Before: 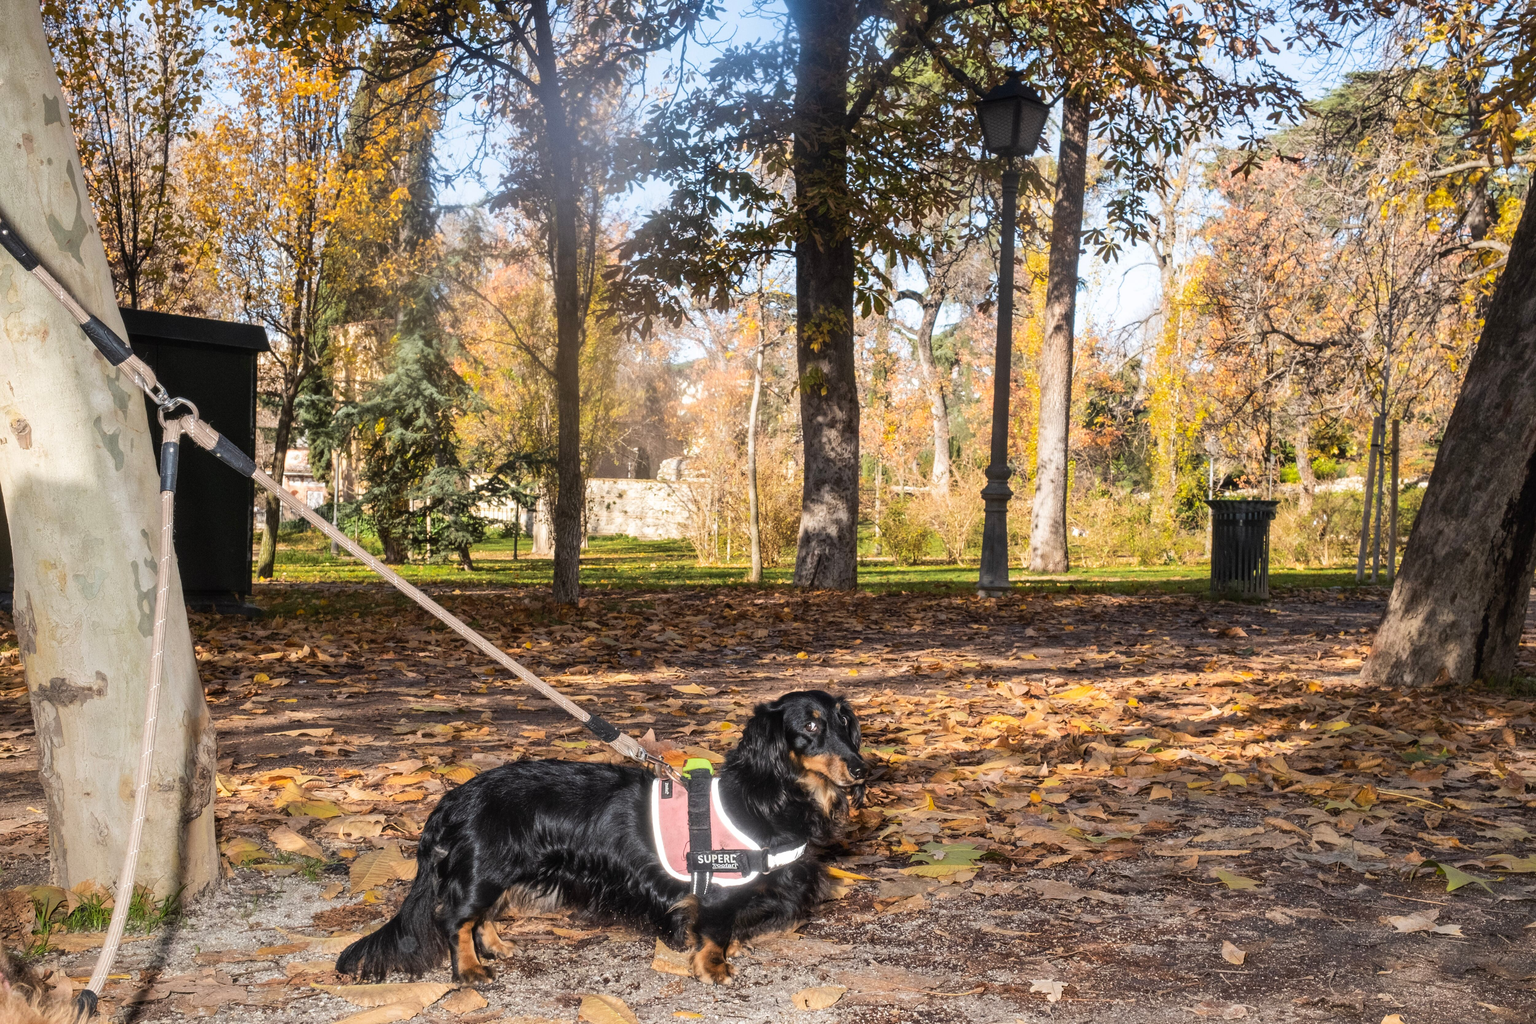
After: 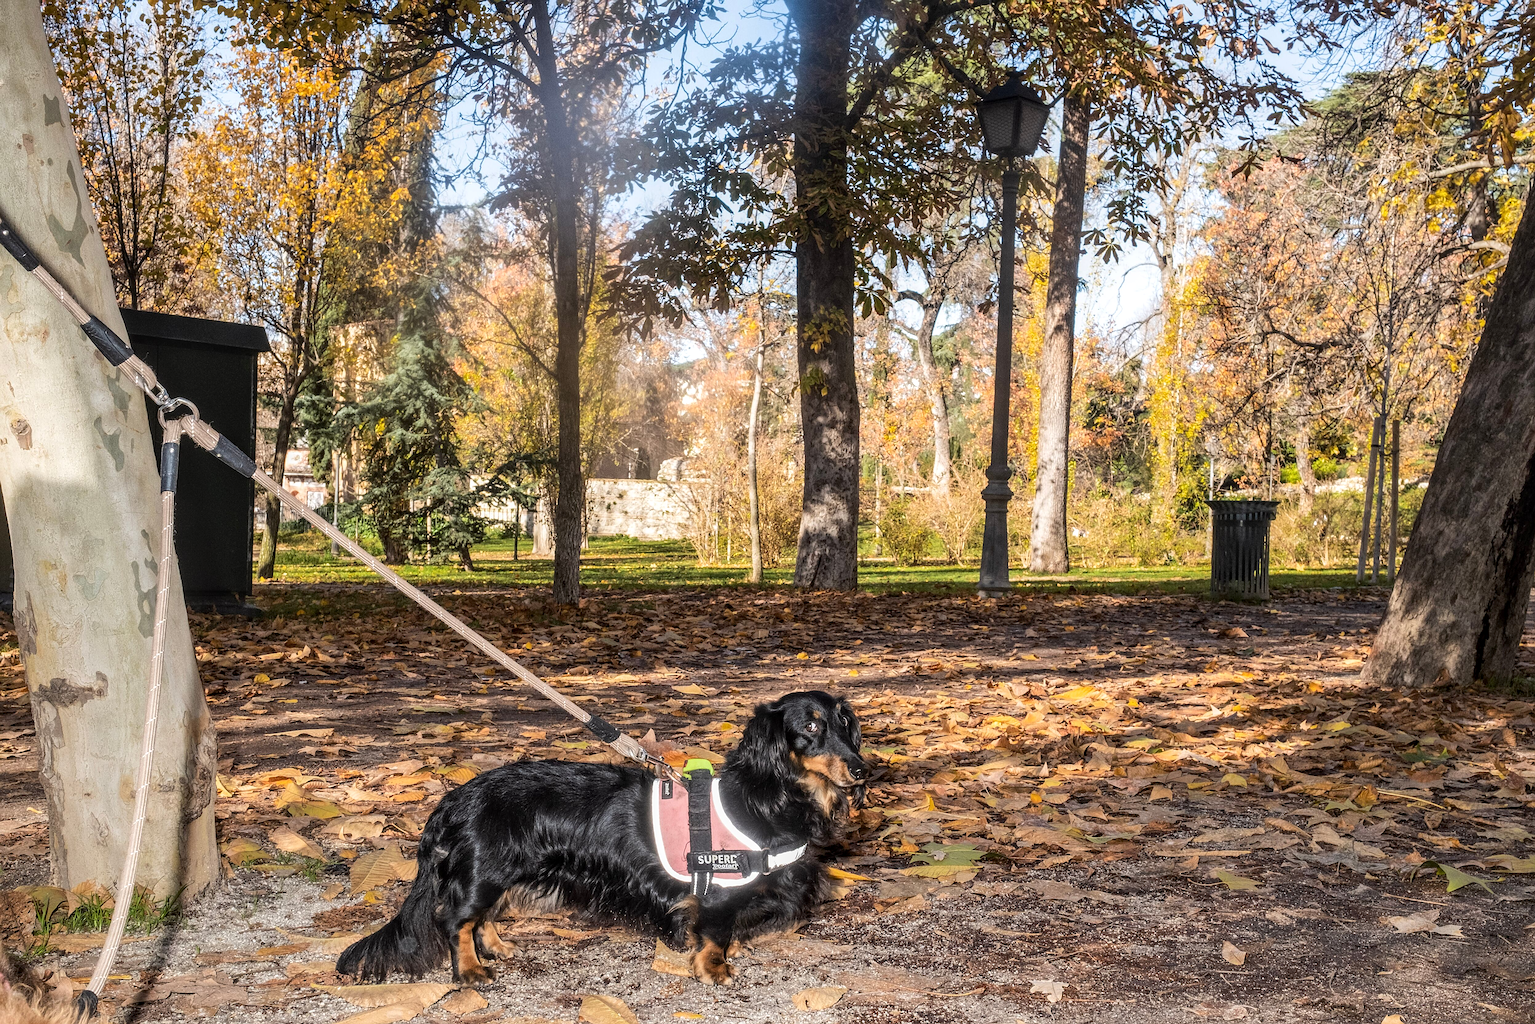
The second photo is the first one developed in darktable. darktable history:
sharpen: amount 0.55
local contrast: on, module defaults
